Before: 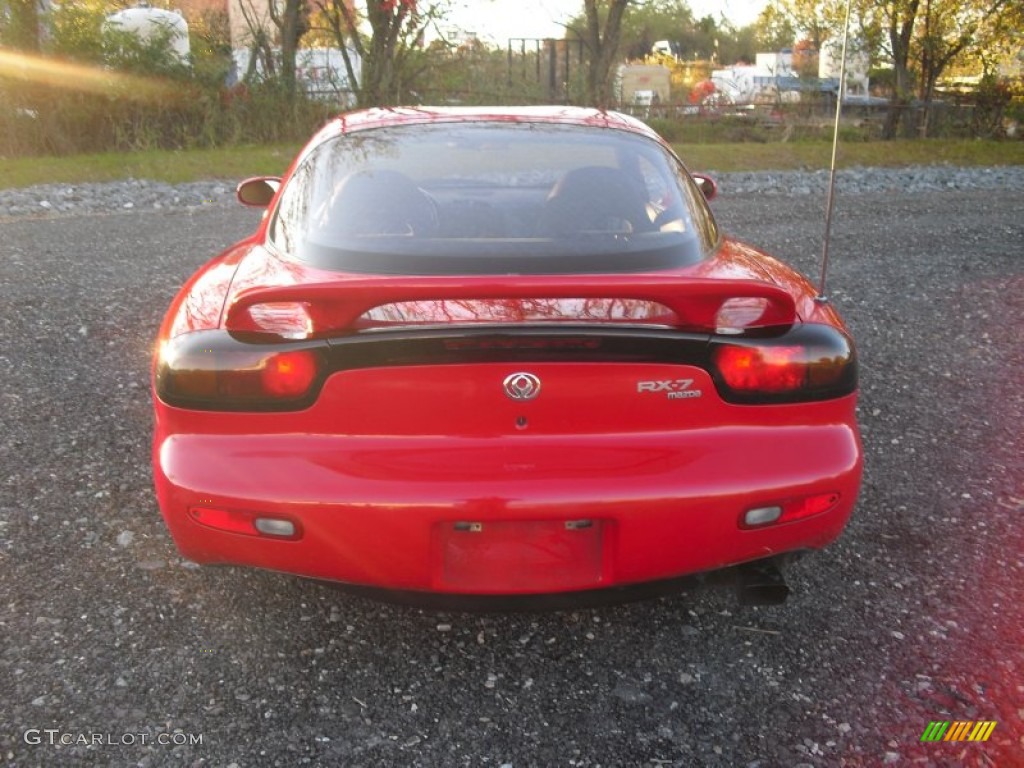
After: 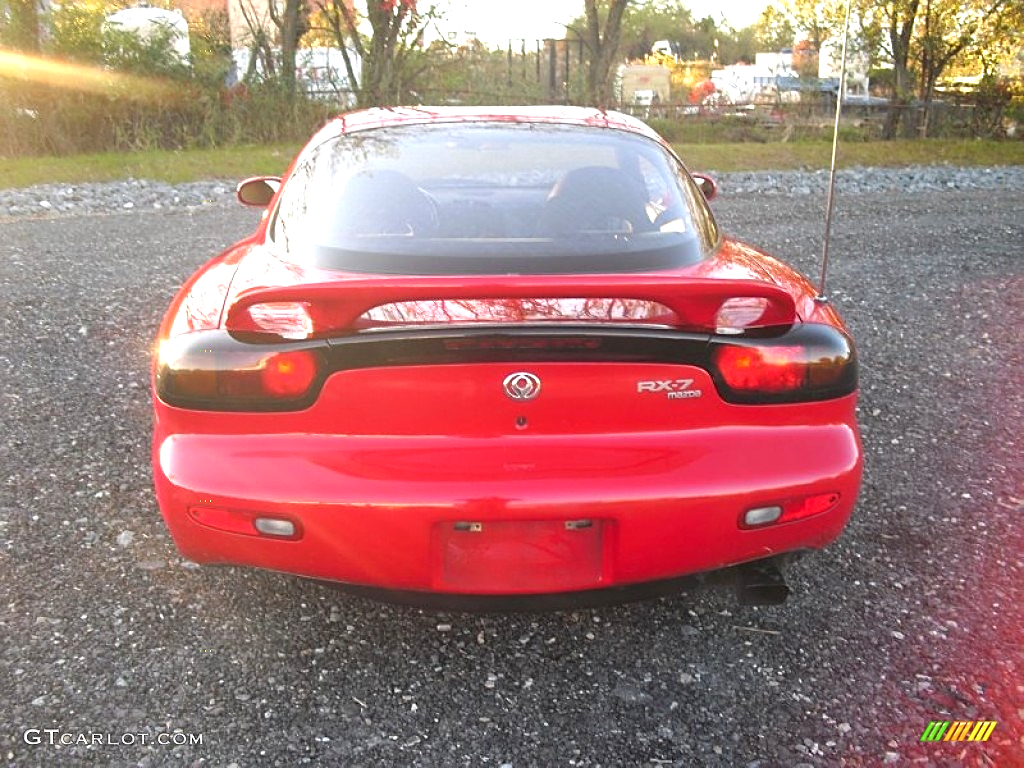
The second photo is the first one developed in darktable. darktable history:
sharpen: on, module defaults
exposure: exposure 0.67 EV, compensate highlight preservation false
